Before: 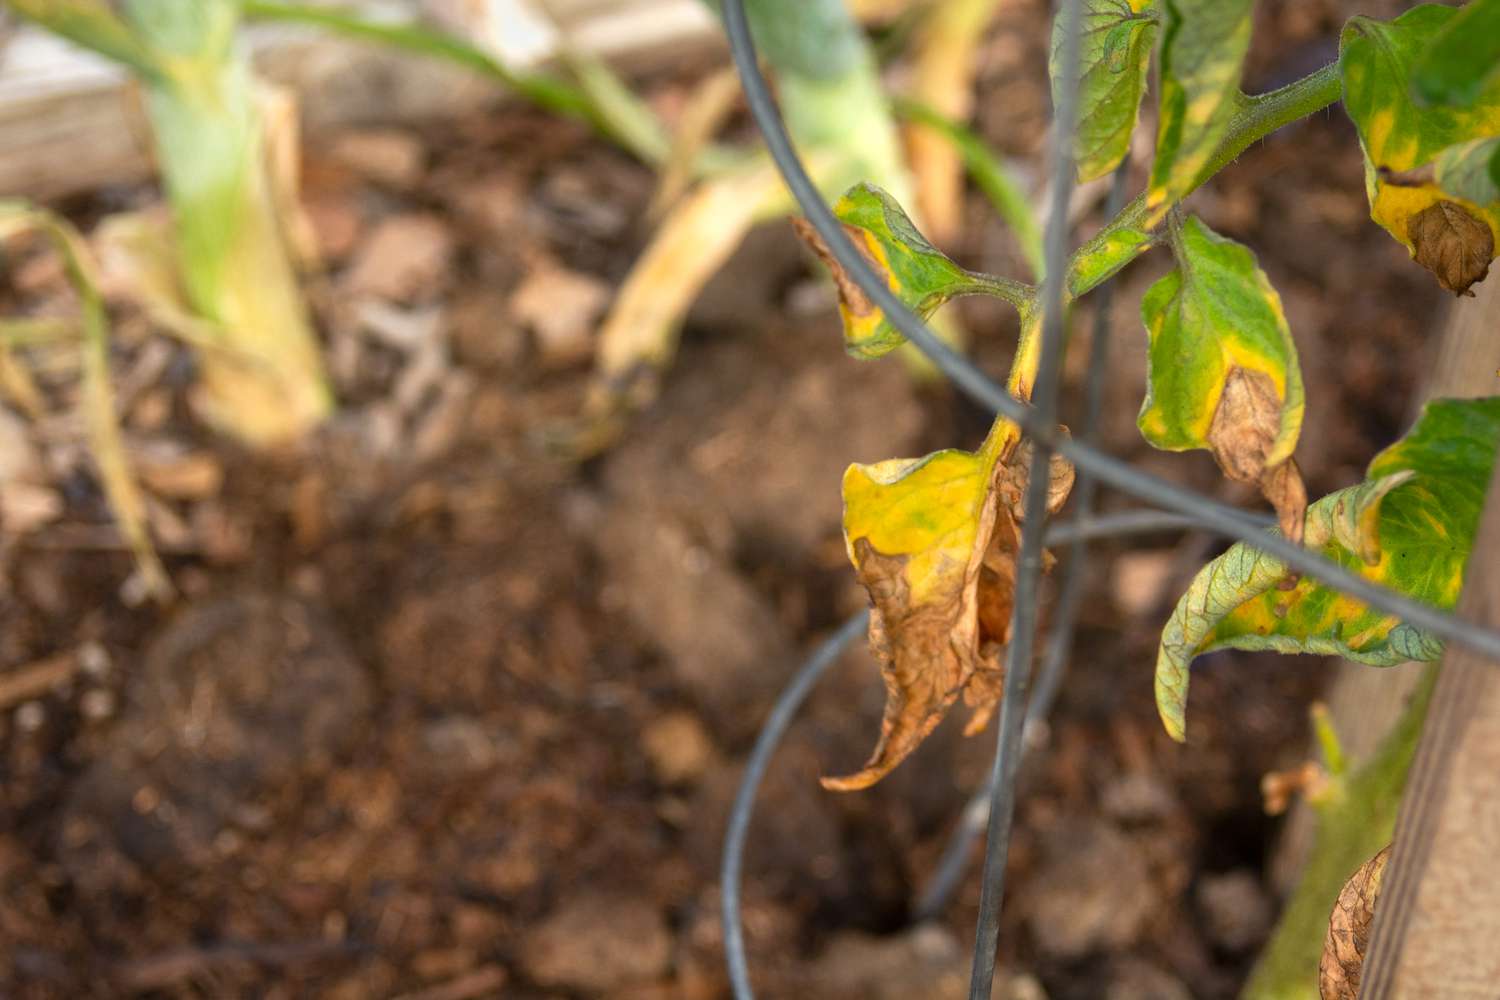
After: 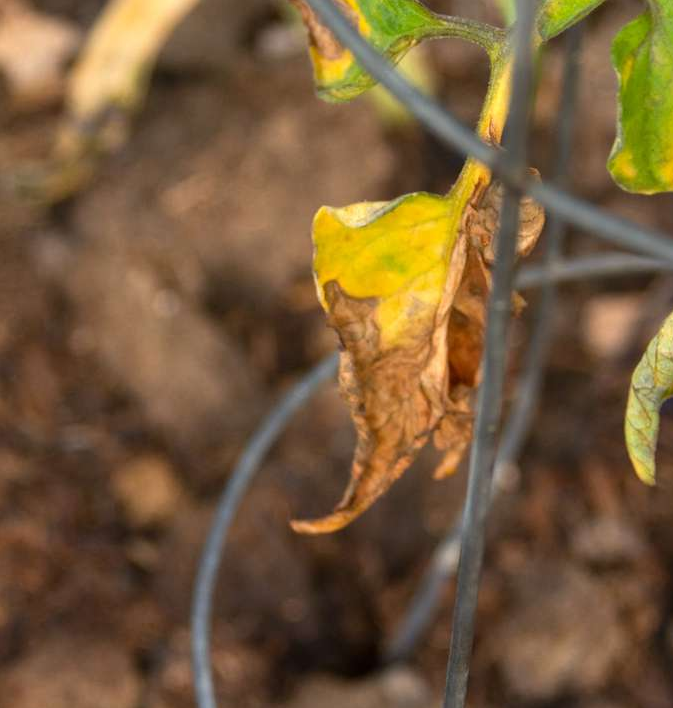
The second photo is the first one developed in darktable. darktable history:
crop: left 35.362%, top 25.726%, right 19.747%, bottom 3.456%
